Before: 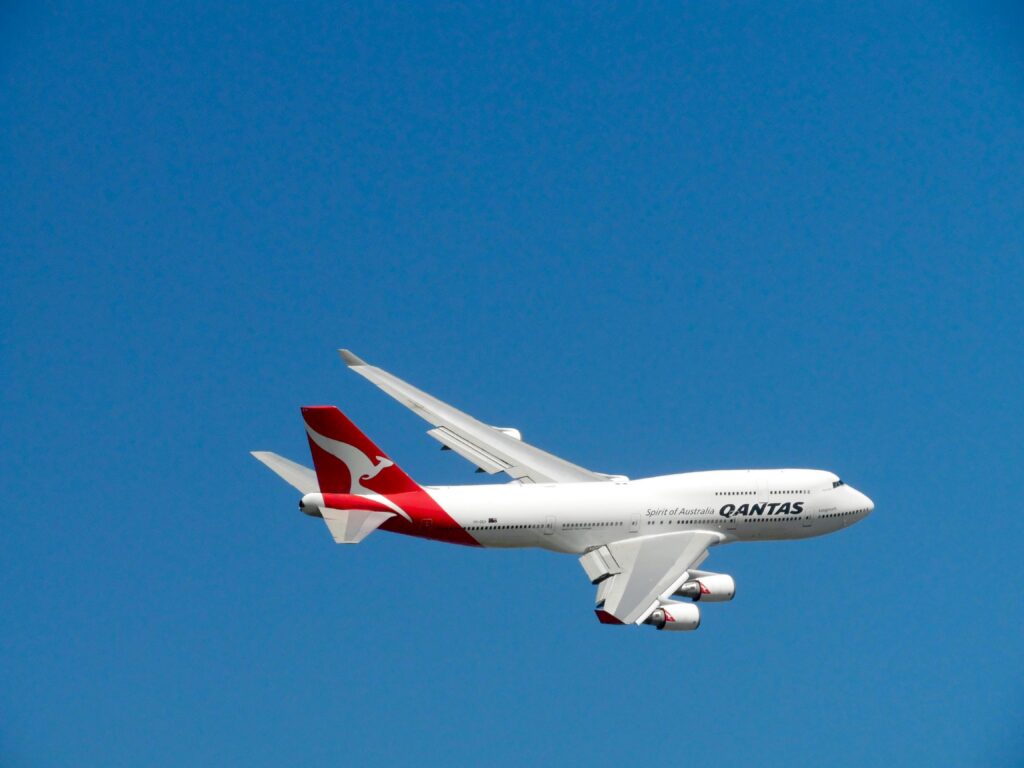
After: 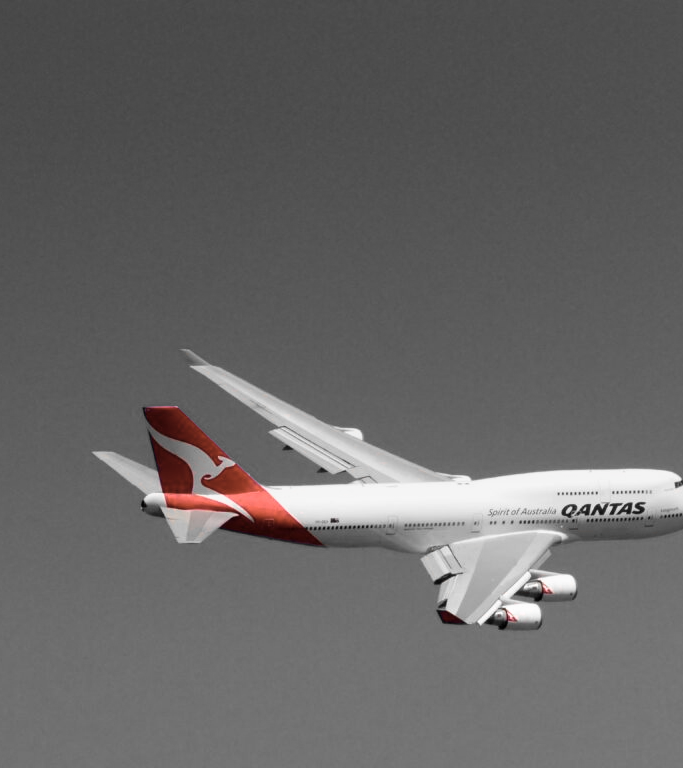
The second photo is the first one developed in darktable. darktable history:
color zones: curves: ch0 [(0, 0.65) (0.096, 0.644) (0.221, 0.539) (0.429, 0.5) (0.571, 0.5) (0.714, 0.5) (0.857, 0.5) (1, 0.65)]; ch1 [(0, 0.5) (0.143, 0.5) (0.257, -0.002) (0.429, 0.04) (0.571, -0.001) (0.714, -0.015) (0.857, 0.024) (1, 0.5)]
crop and rotate: left 15.446%, right 17.836%
graduated density: on, module defaults
velvia: on, module defaults
contrast brightness saturation: contrast 0.1, saturation -0.36
